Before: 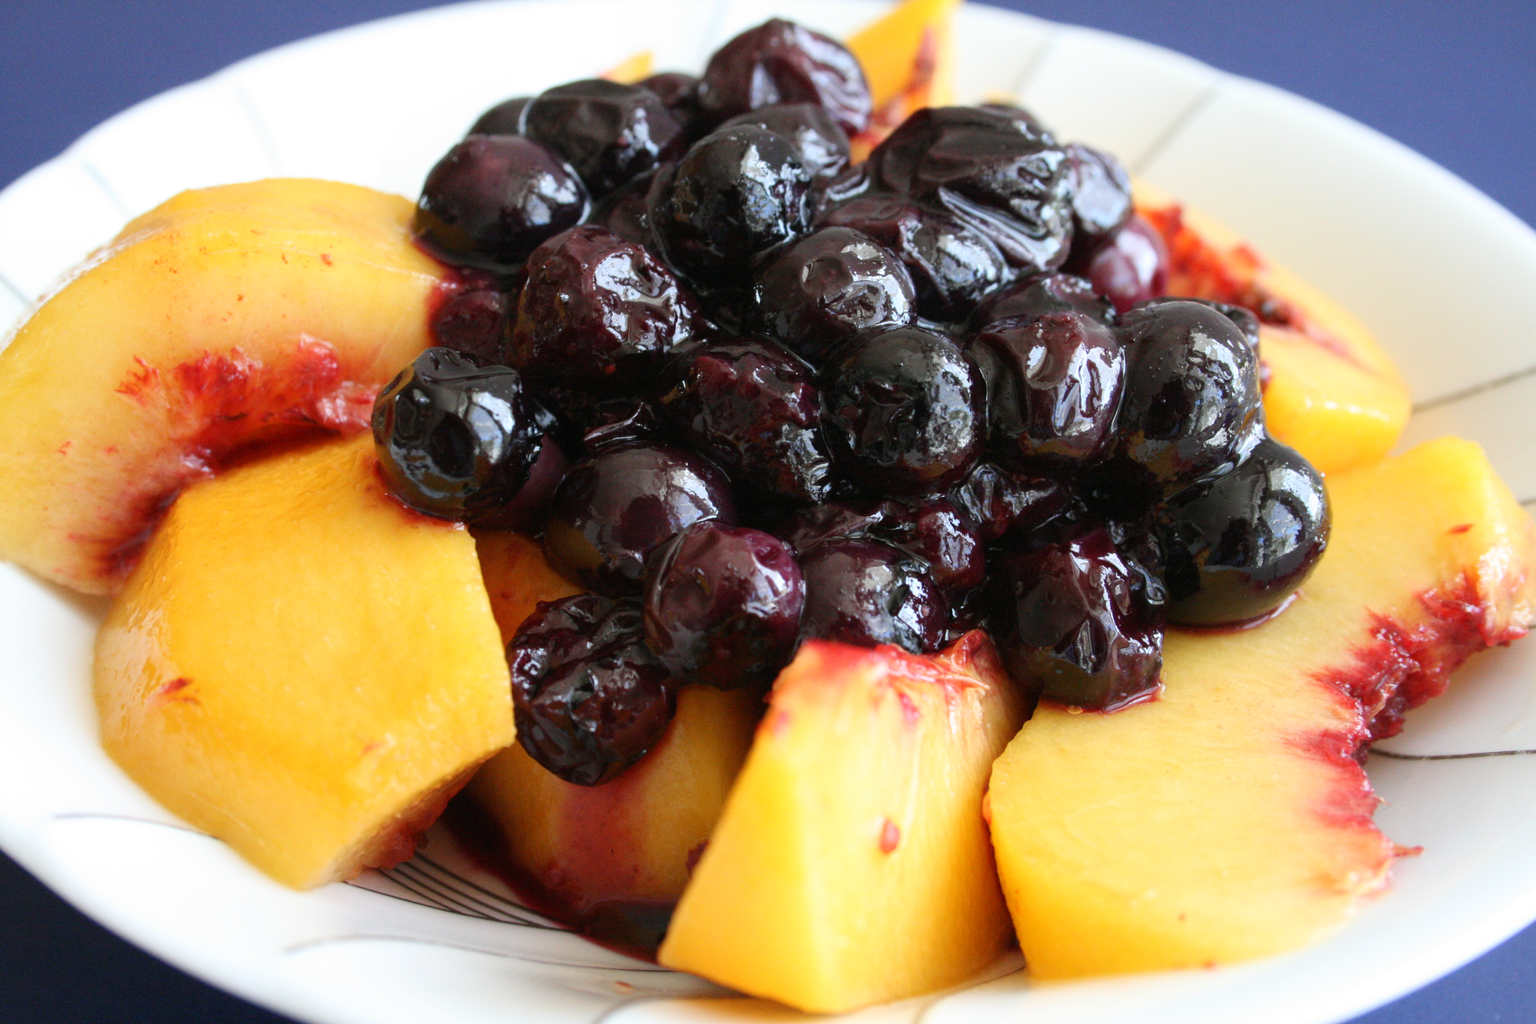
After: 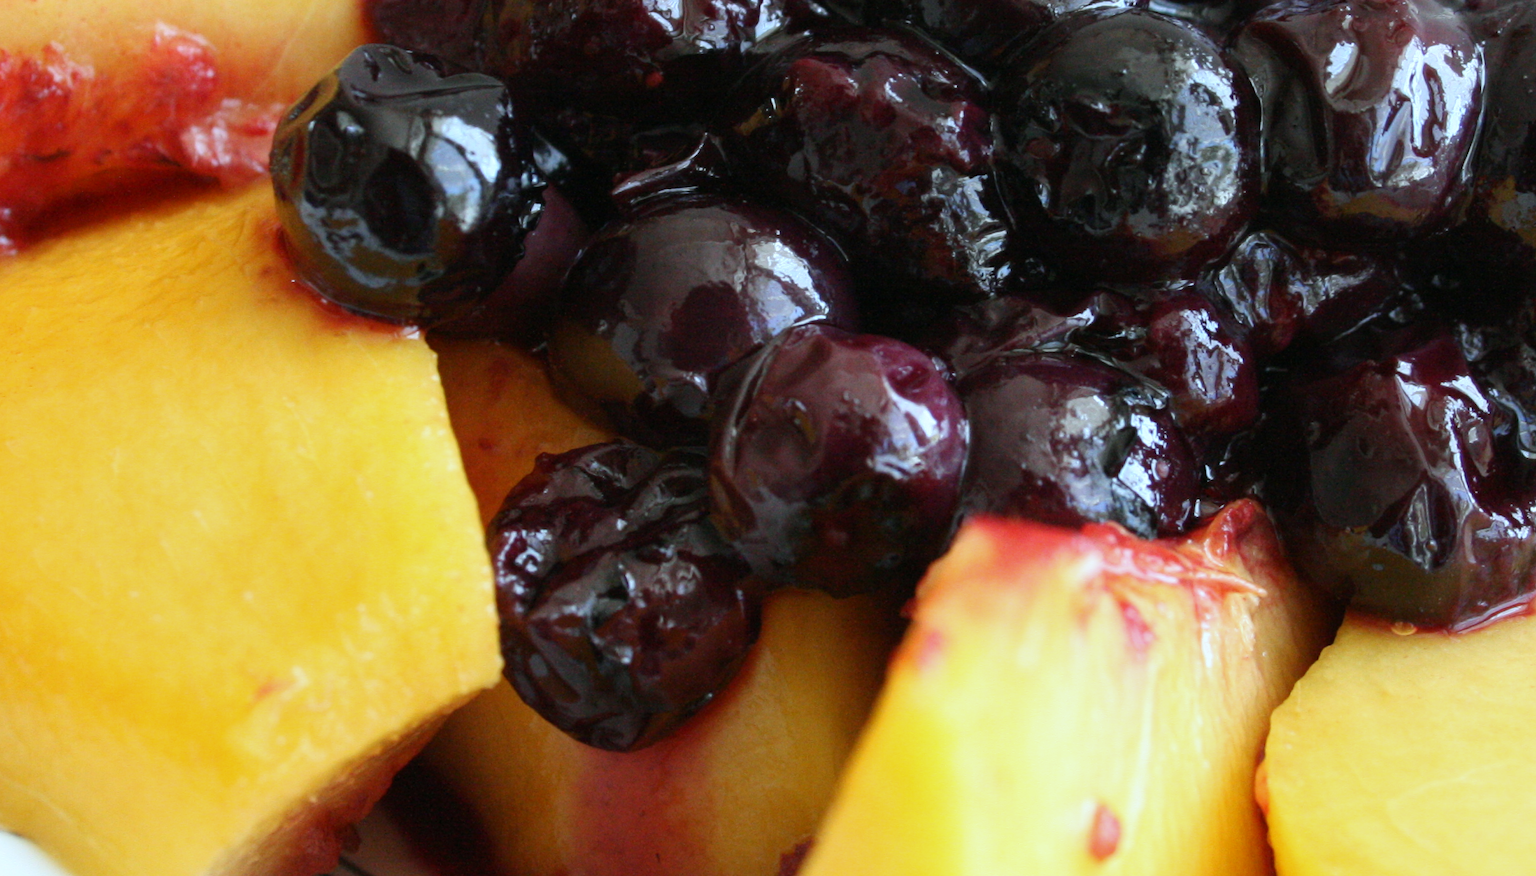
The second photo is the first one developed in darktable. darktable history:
tone equalizer: on, module defaults
white balance: red 0.925, blue 1.046
crop: left 13.312%, top 31.28%, right 24.627%, bottom 15.582%
